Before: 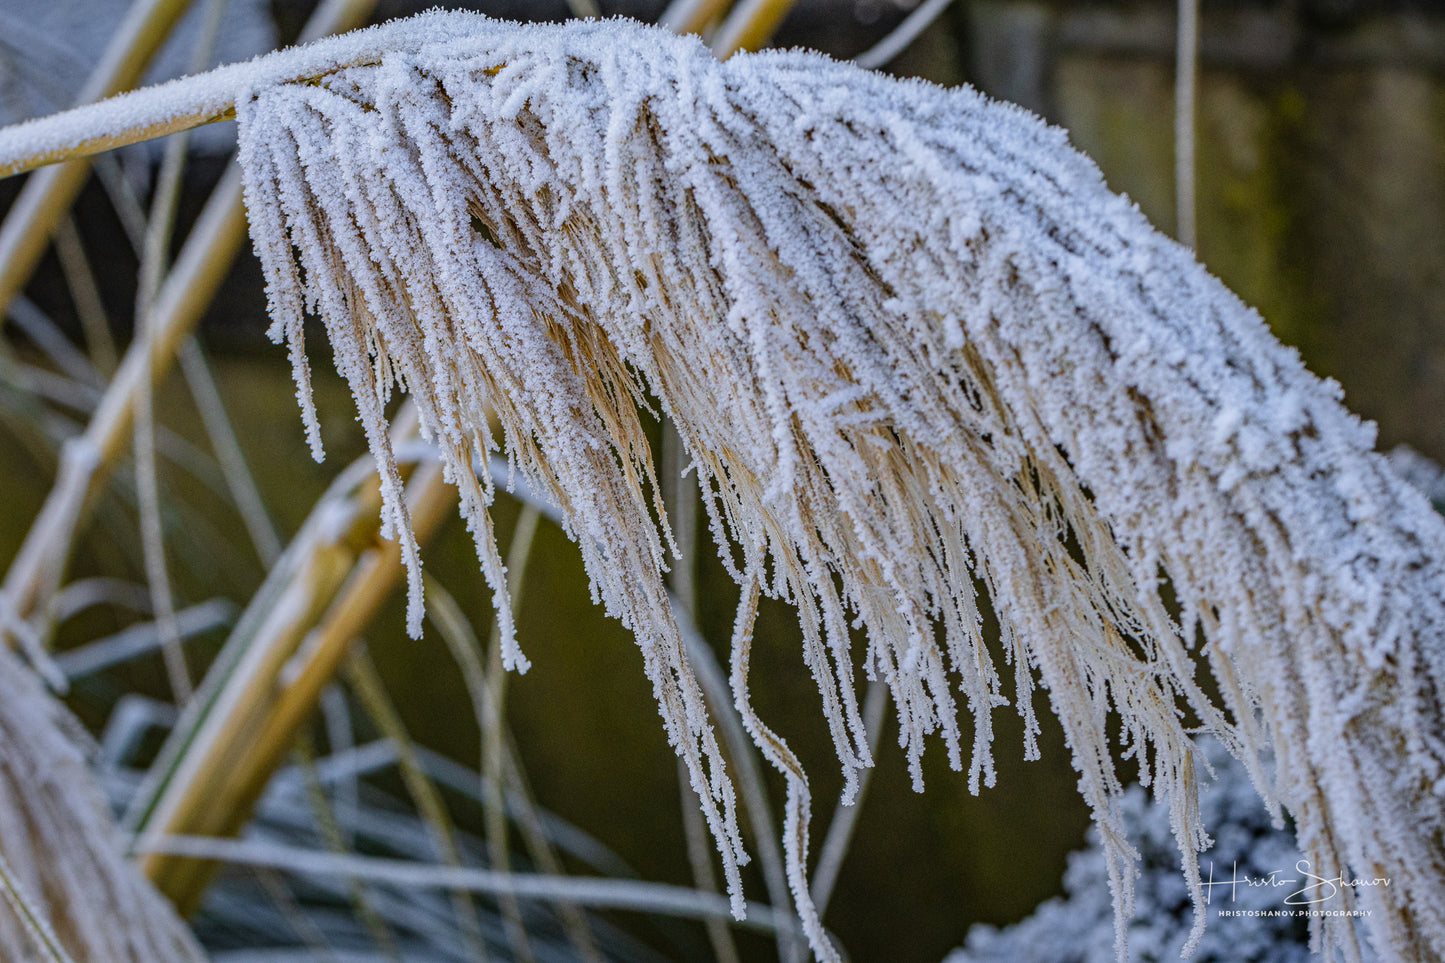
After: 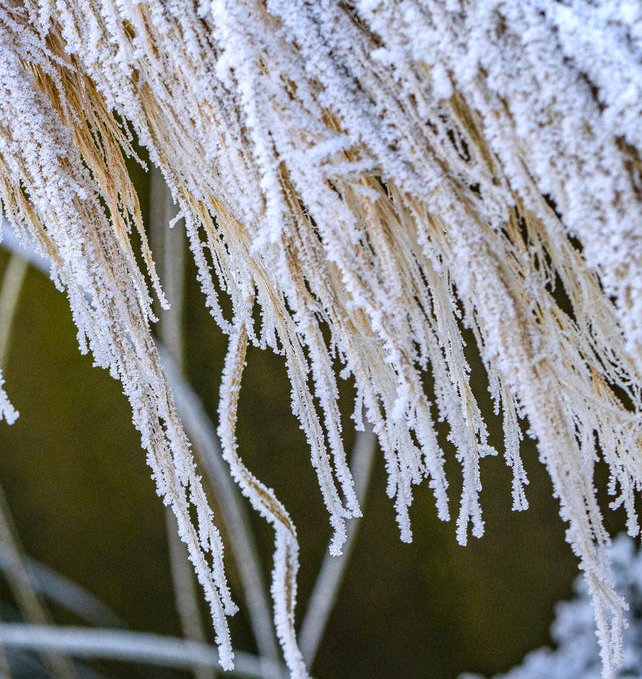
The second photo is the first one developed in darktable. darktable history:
crop: left 35.468%, top 26.021%, right 20.063%, bottom 3.4%
exposure: exposure 0.611 EV, compensate exposure bias true, compensate highlight preservation false
